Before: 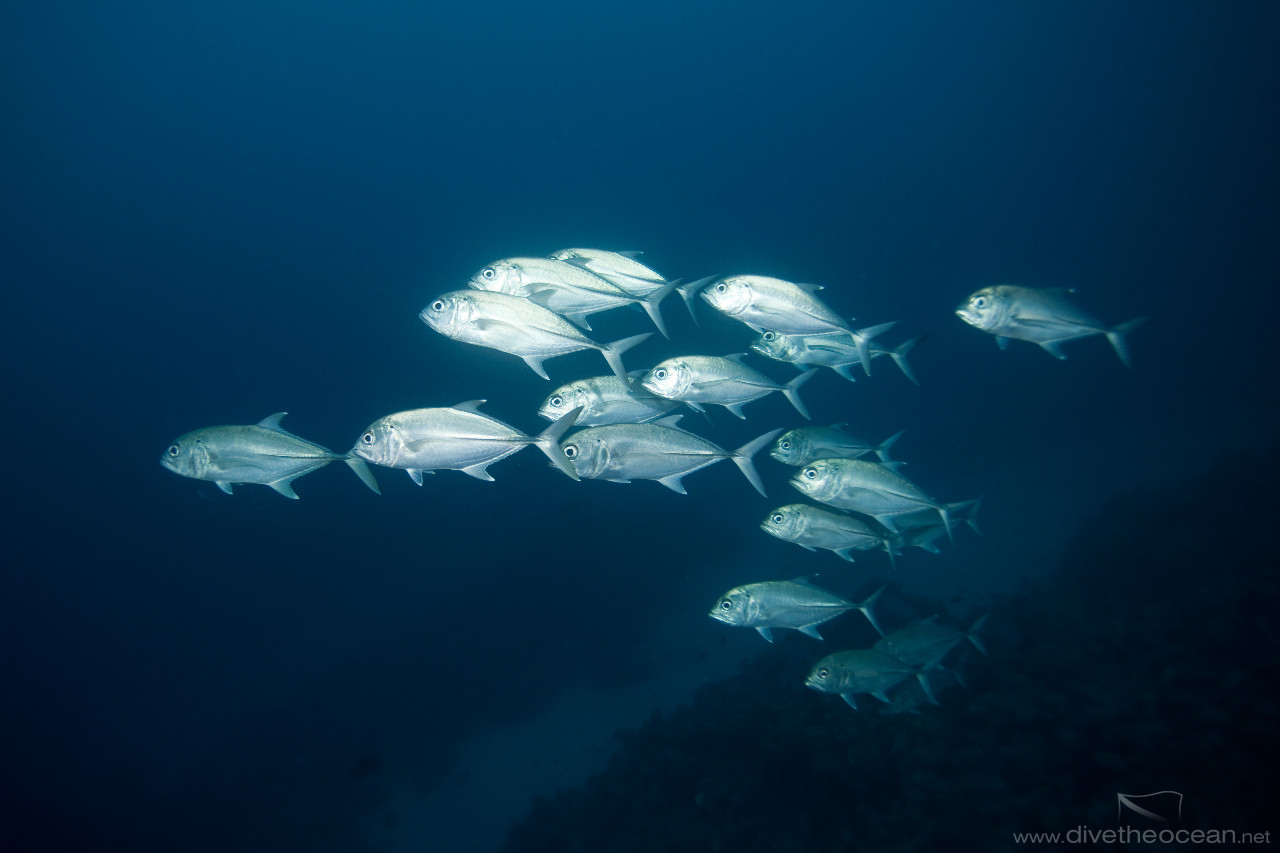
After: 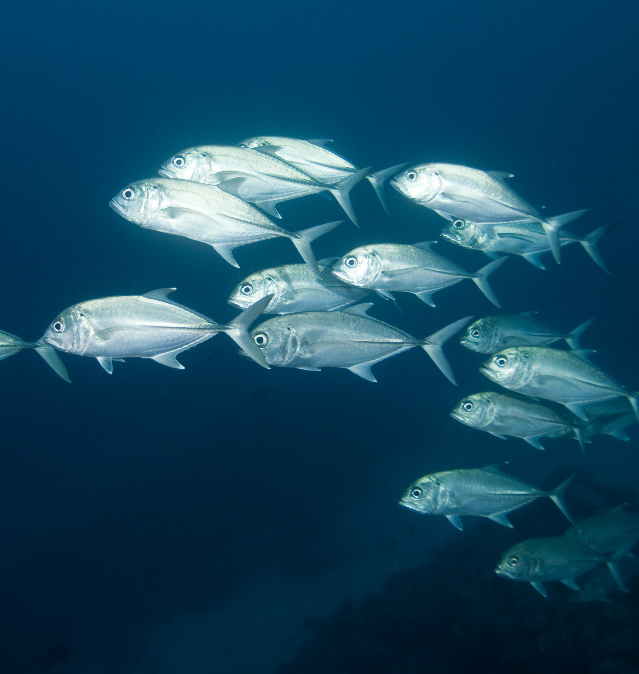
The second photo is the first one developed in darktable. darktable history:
crop and rotate: angle 0.021°, left 24.261%, top 13.139%, right 25.785%, bottom 7.772%
